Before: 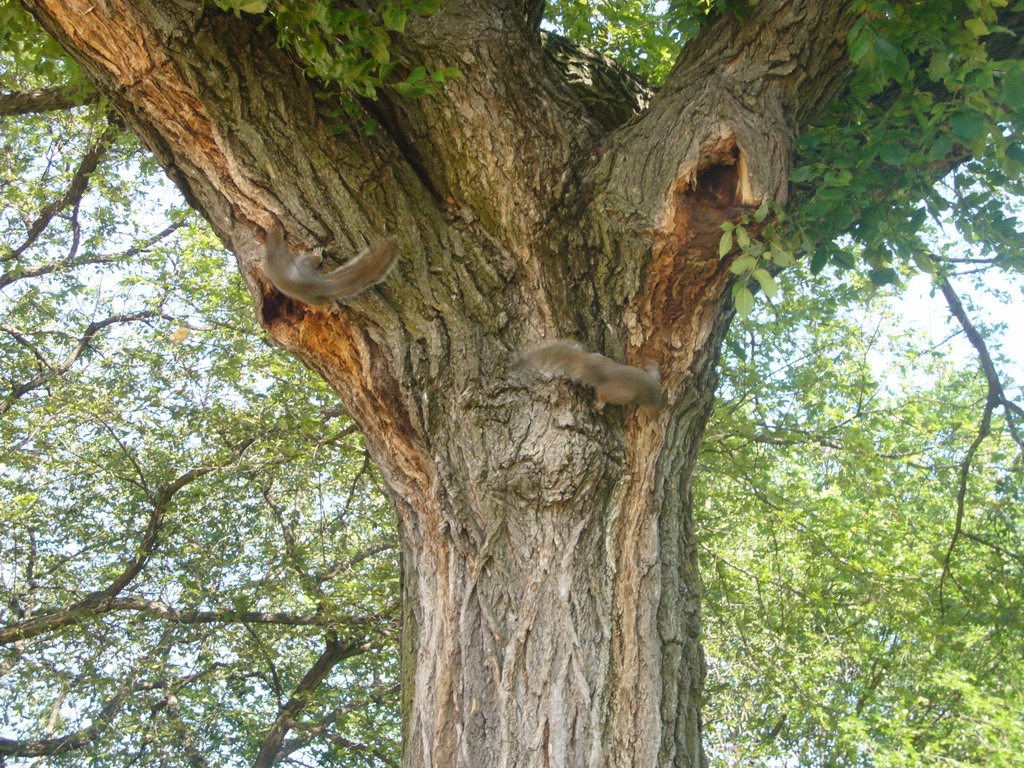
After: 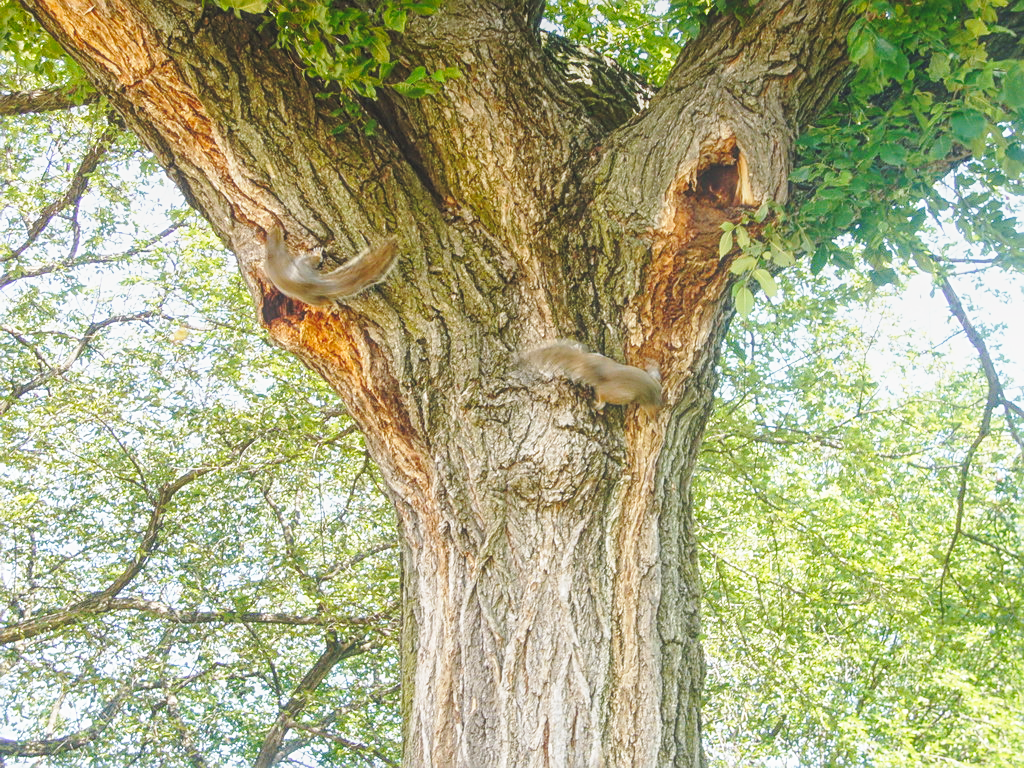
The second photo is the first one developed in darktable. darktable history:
sharpen: on, module defaults
base curve: curves: ch0 [(0, 0) (0.028, 0.03) (0.121, 0.232) (0.46, 0.748) (0.859, 0.968) (1, 1)], preserve colors none
local contrast: highlights 73%, shadows 22%, midtone range 0.193
